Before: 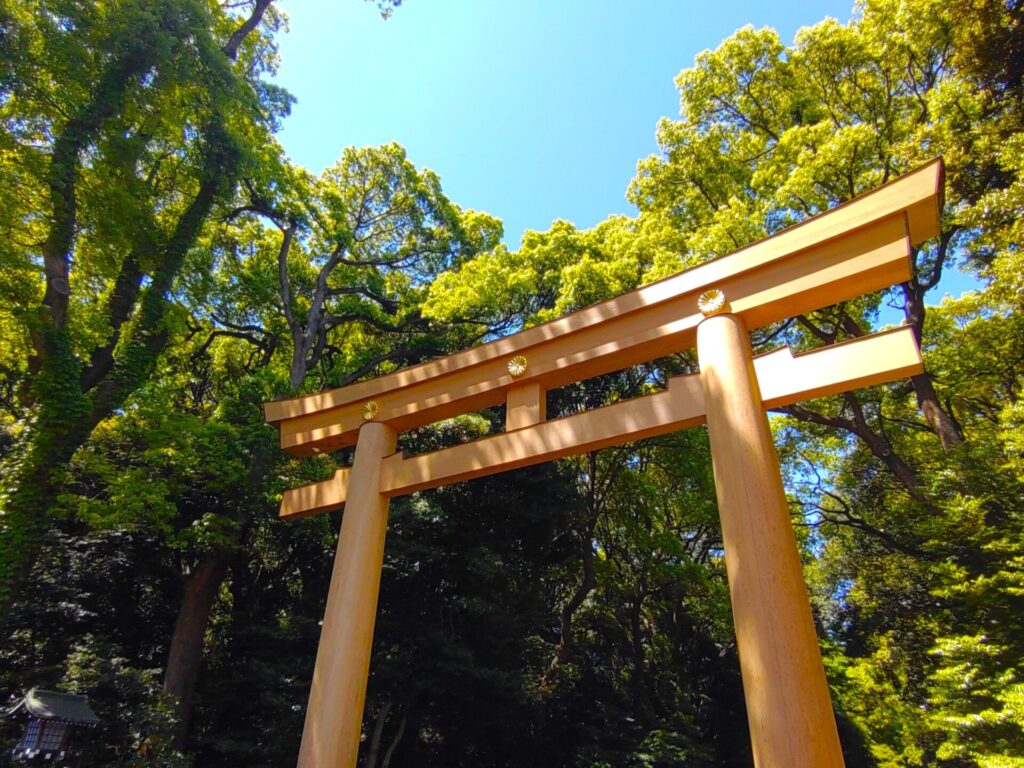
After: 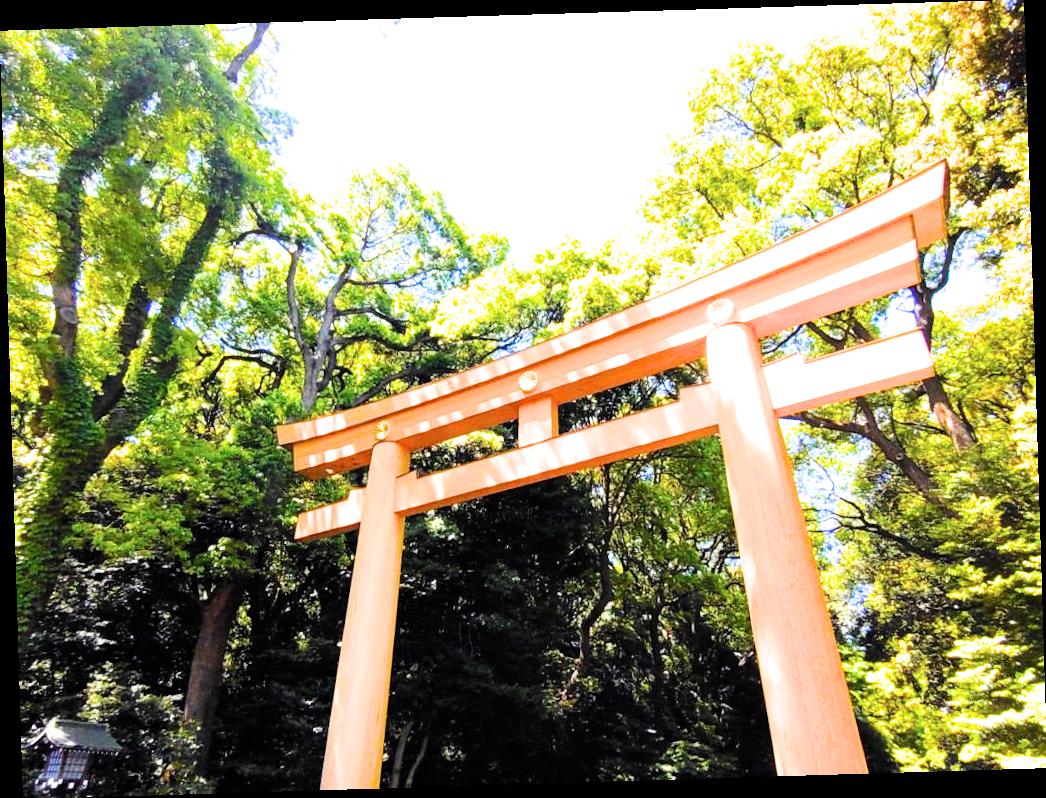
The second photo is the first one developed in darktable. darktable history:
rotate and perspective: rotation -1.75°, automatic cropping off
filmic rgb: black relative exposure -5 EV, white relative exposure 3.5 EV, hardness 3.19, contrast 1.4, highlights saturation mix -30%
exposure: exposure 2.207 EV, compensate highlight preservation false
